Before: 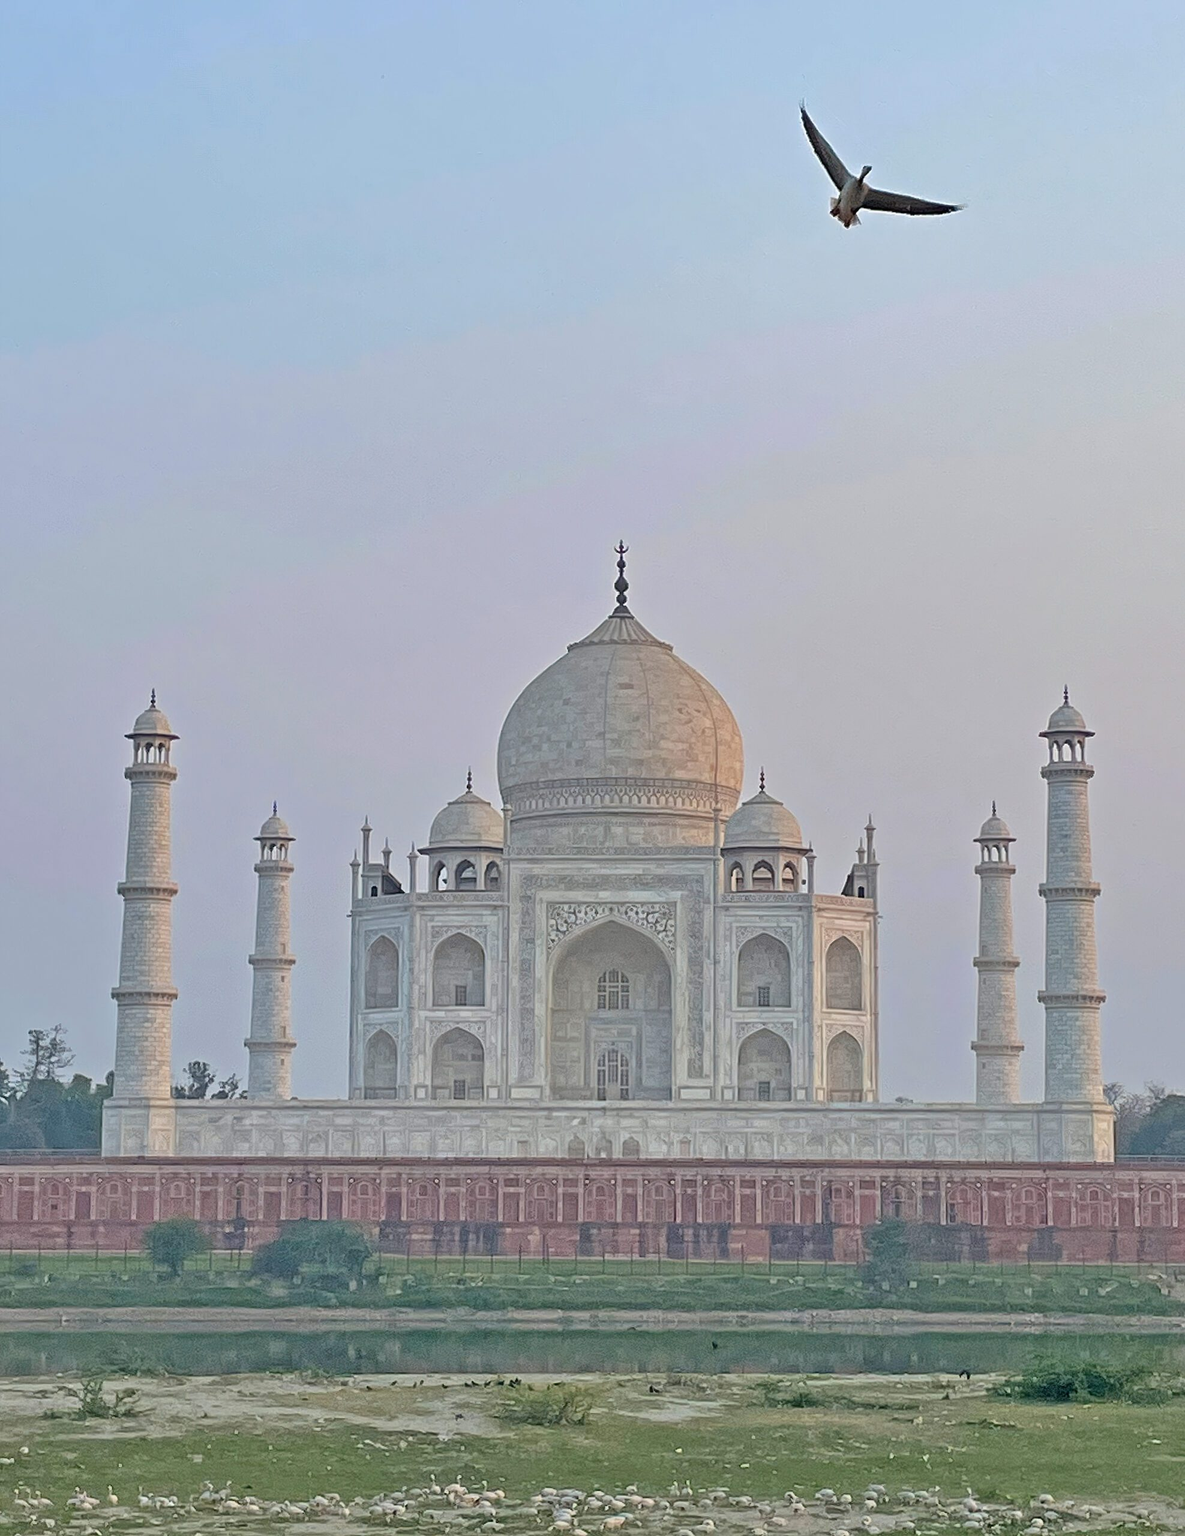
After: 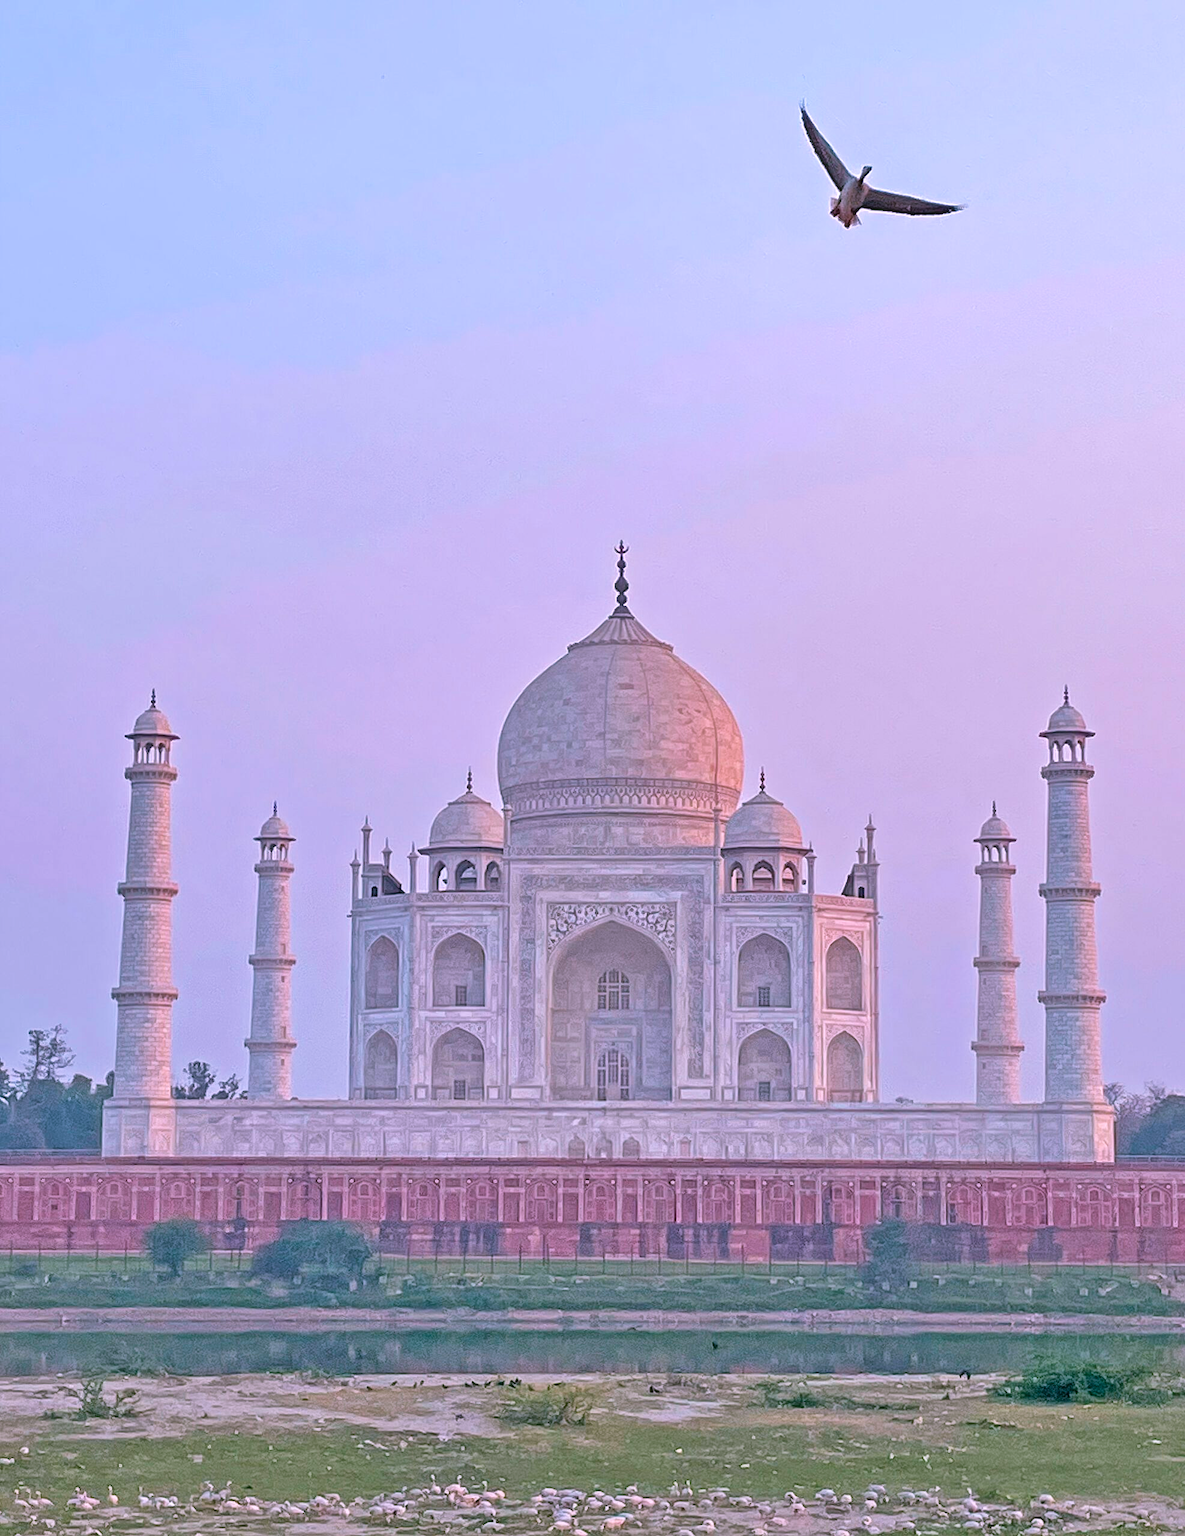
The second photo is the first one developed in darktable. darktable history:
exposure: exposure 0.2 EV, compensate highlight preservation false
color correction: highlights a* 15.46, highlights b* -20.56
velvia: on, module defaults
local contrast: detail 110%
